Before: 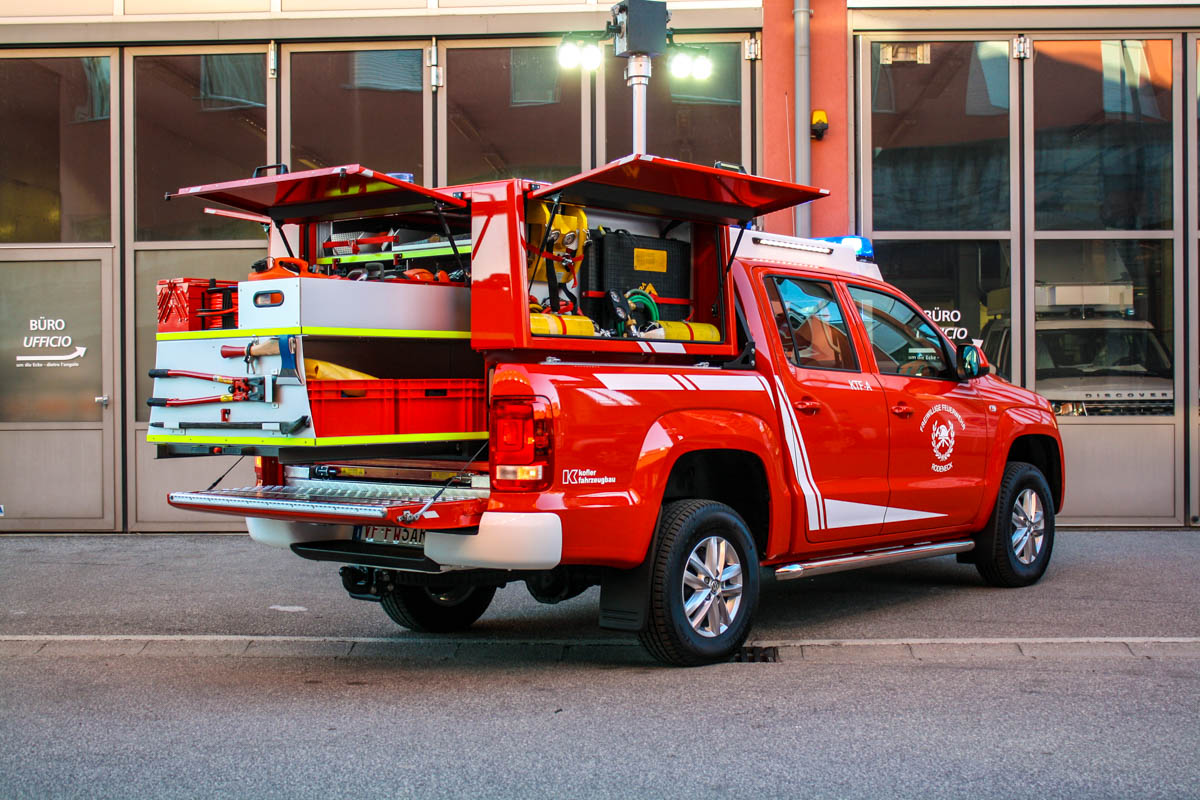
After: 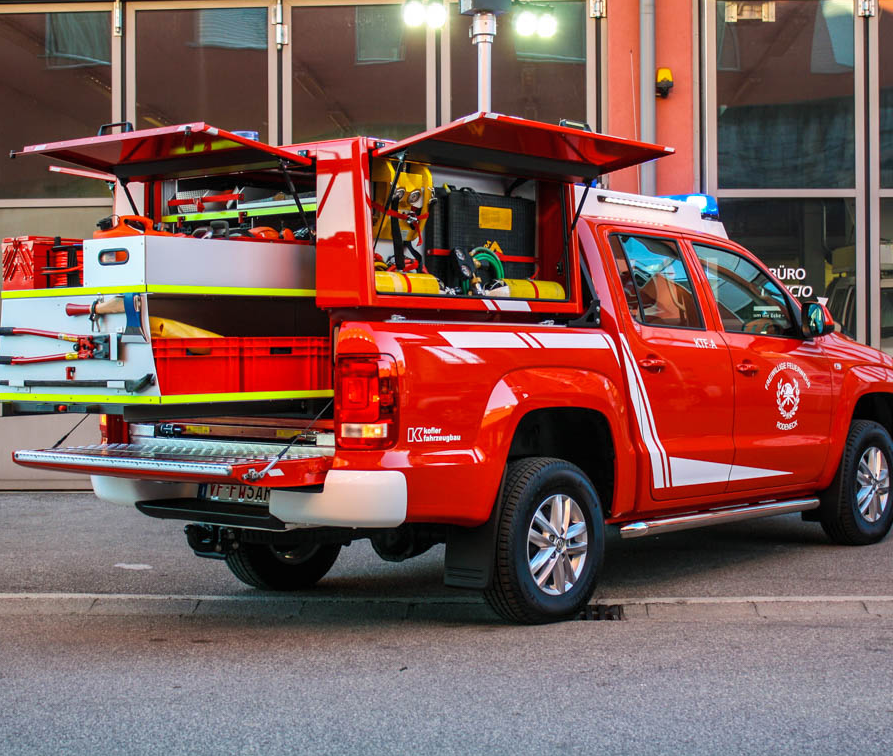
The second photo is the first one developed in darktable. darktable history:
shadows and highlights: shadows 24.9, highlights -24.24, highlights color adjustment 46.84%
crop and rotate: left 12.975%, top 5.415%, right 12.598%
tone curve: curves: ch0 [(0, 0) (0.003, 0.003) (0.011, 0.011) (0.025, 0.025) (0.044, 0.044) (0.069, 0.069) (0.1, 0.099) (0.136, 0.135) (0.177, 0.176) (0.224, 0.223) (0.277, 0.275) (0.335, 0.333) (0.399, 0.396) (0.468, 0.465) (0.543, 0.545) (0.623, 0.625) (0.709, 0.71) (0.801, 0.801) (0.898, 0.898) (1, 1)], color space Lab, independent channels, preserve colors none
exposure: black level correction 0, compensate exposure bias true, compensate highlight preservation false
